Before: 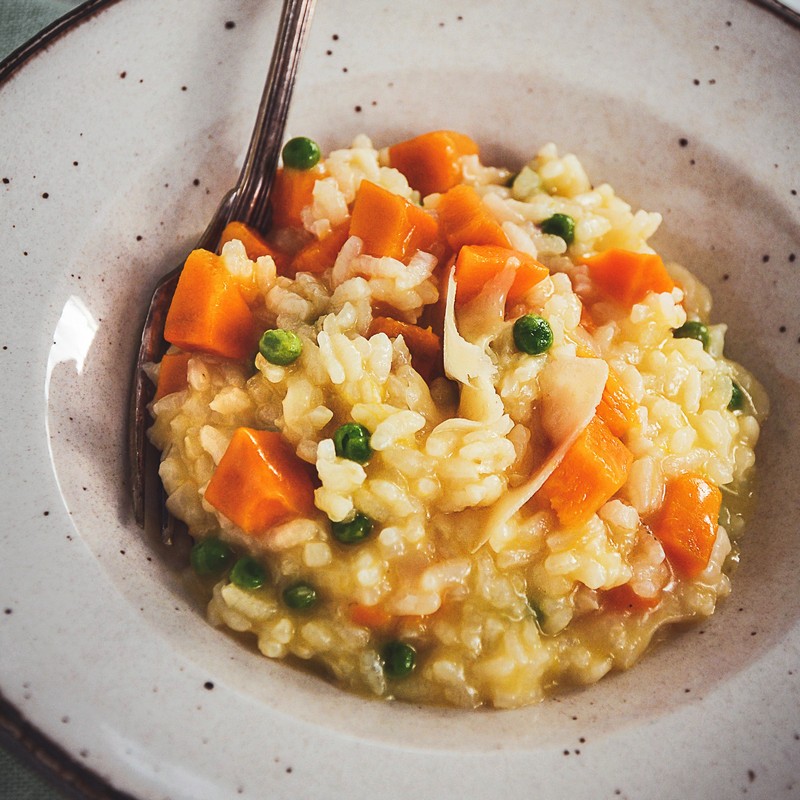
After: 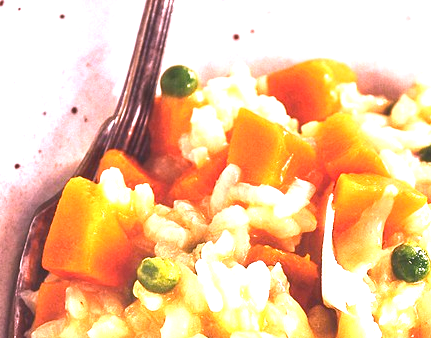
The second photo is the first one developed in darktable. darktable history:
crop: left 15.306%, top 9.065%, right 30.789%, bottom 48.638%
exposure: black level correction 0, exposure 1.3 EV, compensate exposure bias true, compensate highlight preservation false
white balance: red 1.188, blue 1.11
